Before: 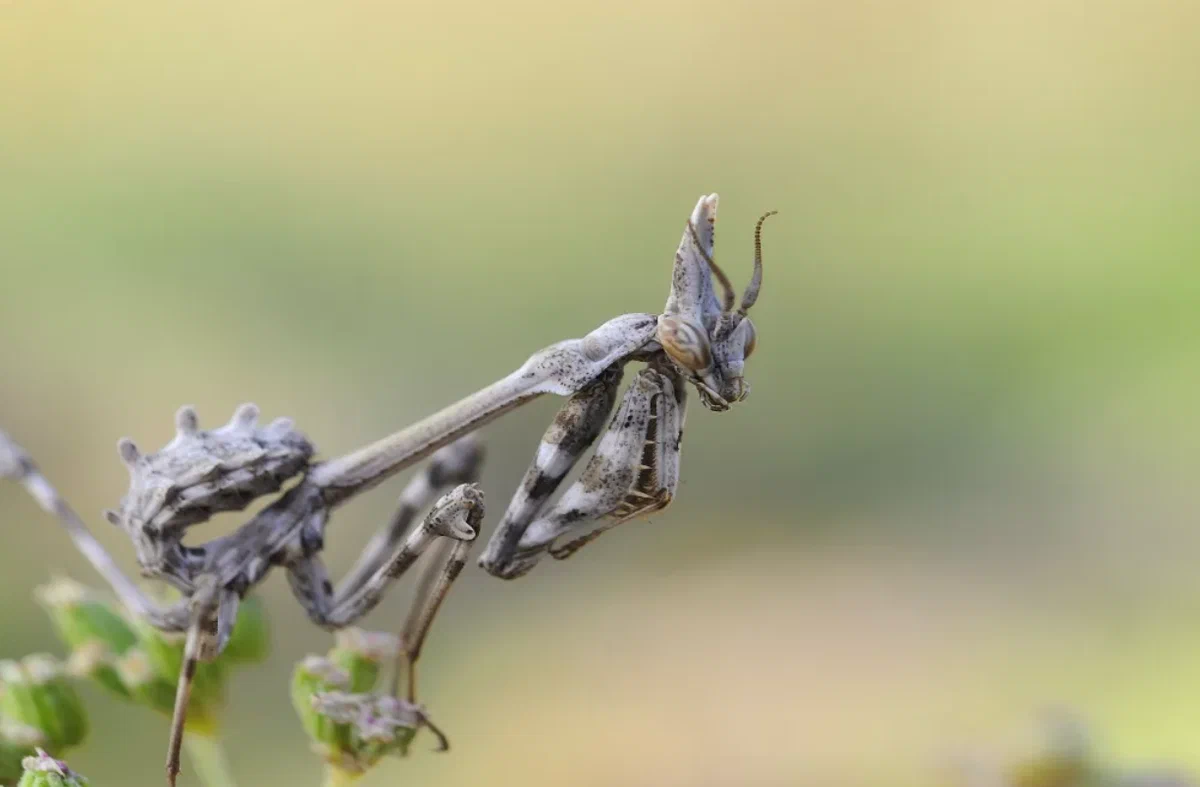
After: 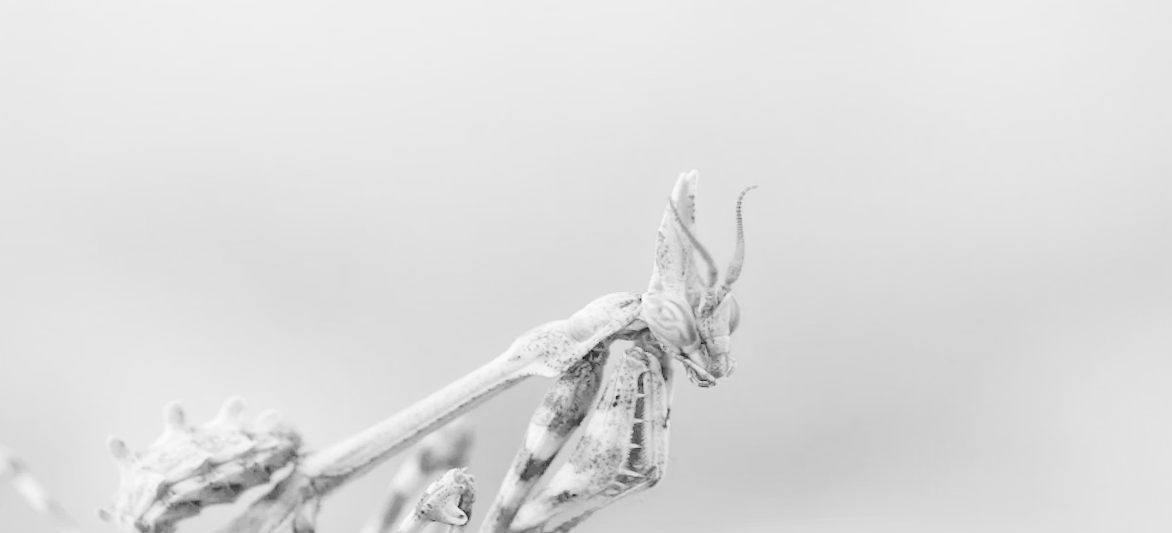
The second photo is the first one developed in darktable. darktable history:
filmic rgb: black relative exposure -12 EV, white relative exposure 2.8 EV, threshold 3 EV, target black luminance 0%, hardness 8.06, latitude 70.41%, contrast 1.14, highlights saturation mix 10%, shadows ↔ highlights balance -0.388%, color science v4 (2020), iterations of high-quality reconstruction 10, contrast in shadows soft, contrast in highlights soft, enable highlight reconstruction true
white balance: red 1.009, blue 0.985
contrast brightness saturation: brightness 1
crop: bottom 28.576%
monochrome: size 1
rotate and perspective: rotation -2°, crop left 0.022, crop right 0.978, crop top 0.049, crop bottom 0.951
exposure: exposure 0.2 EV, compensate highlight preservation false
